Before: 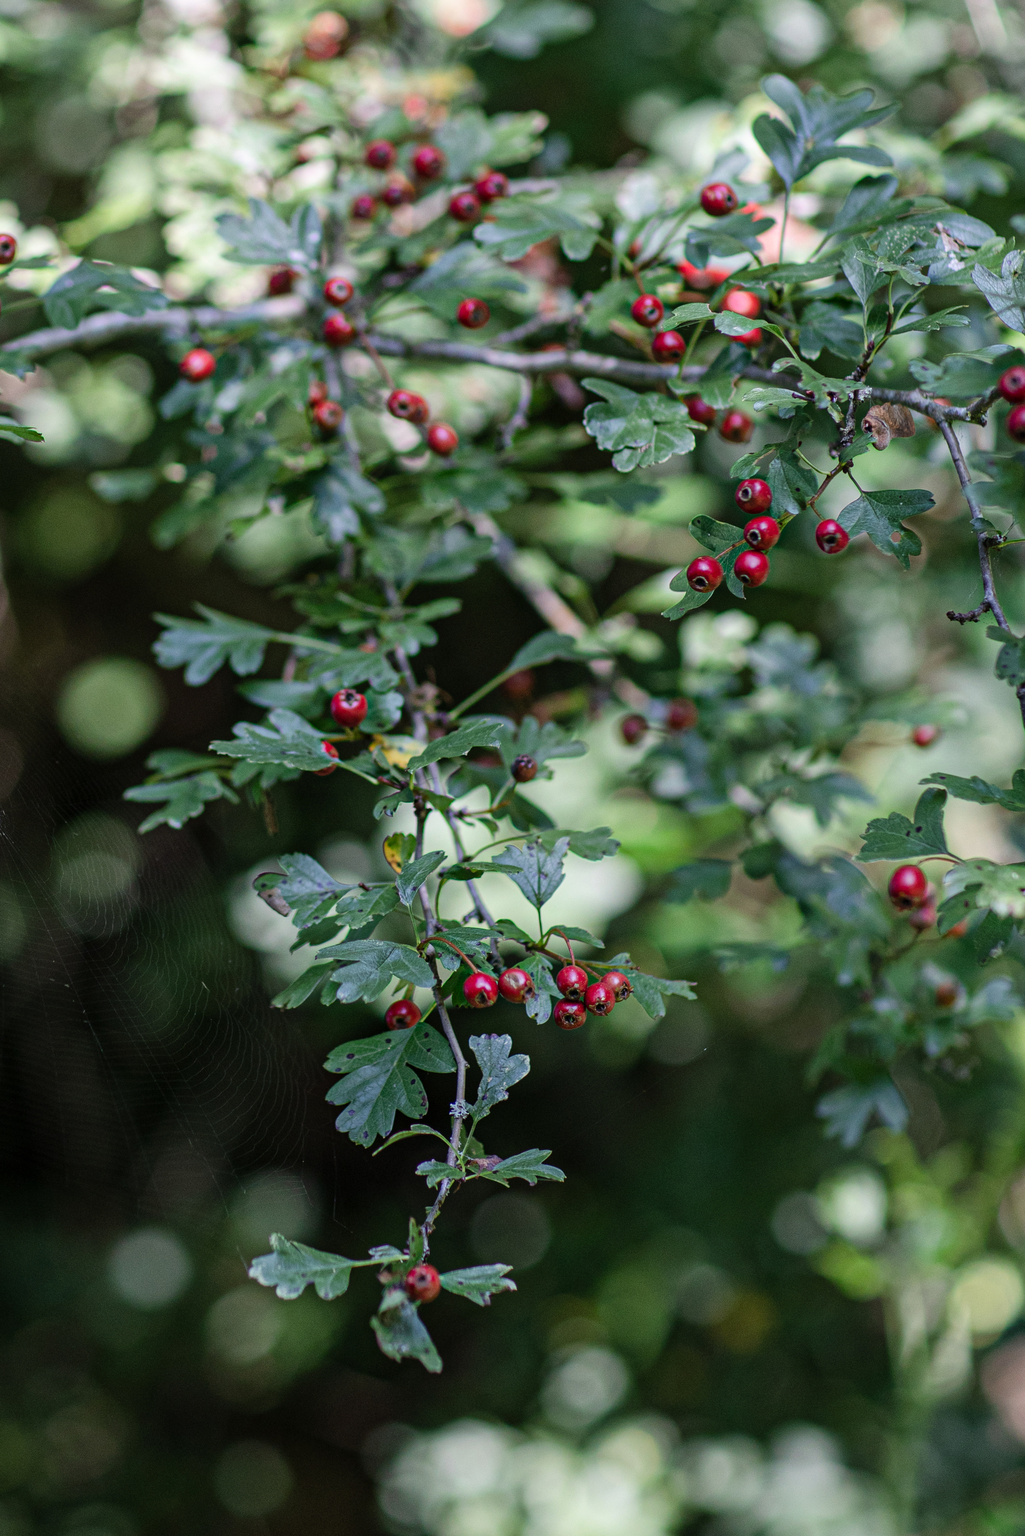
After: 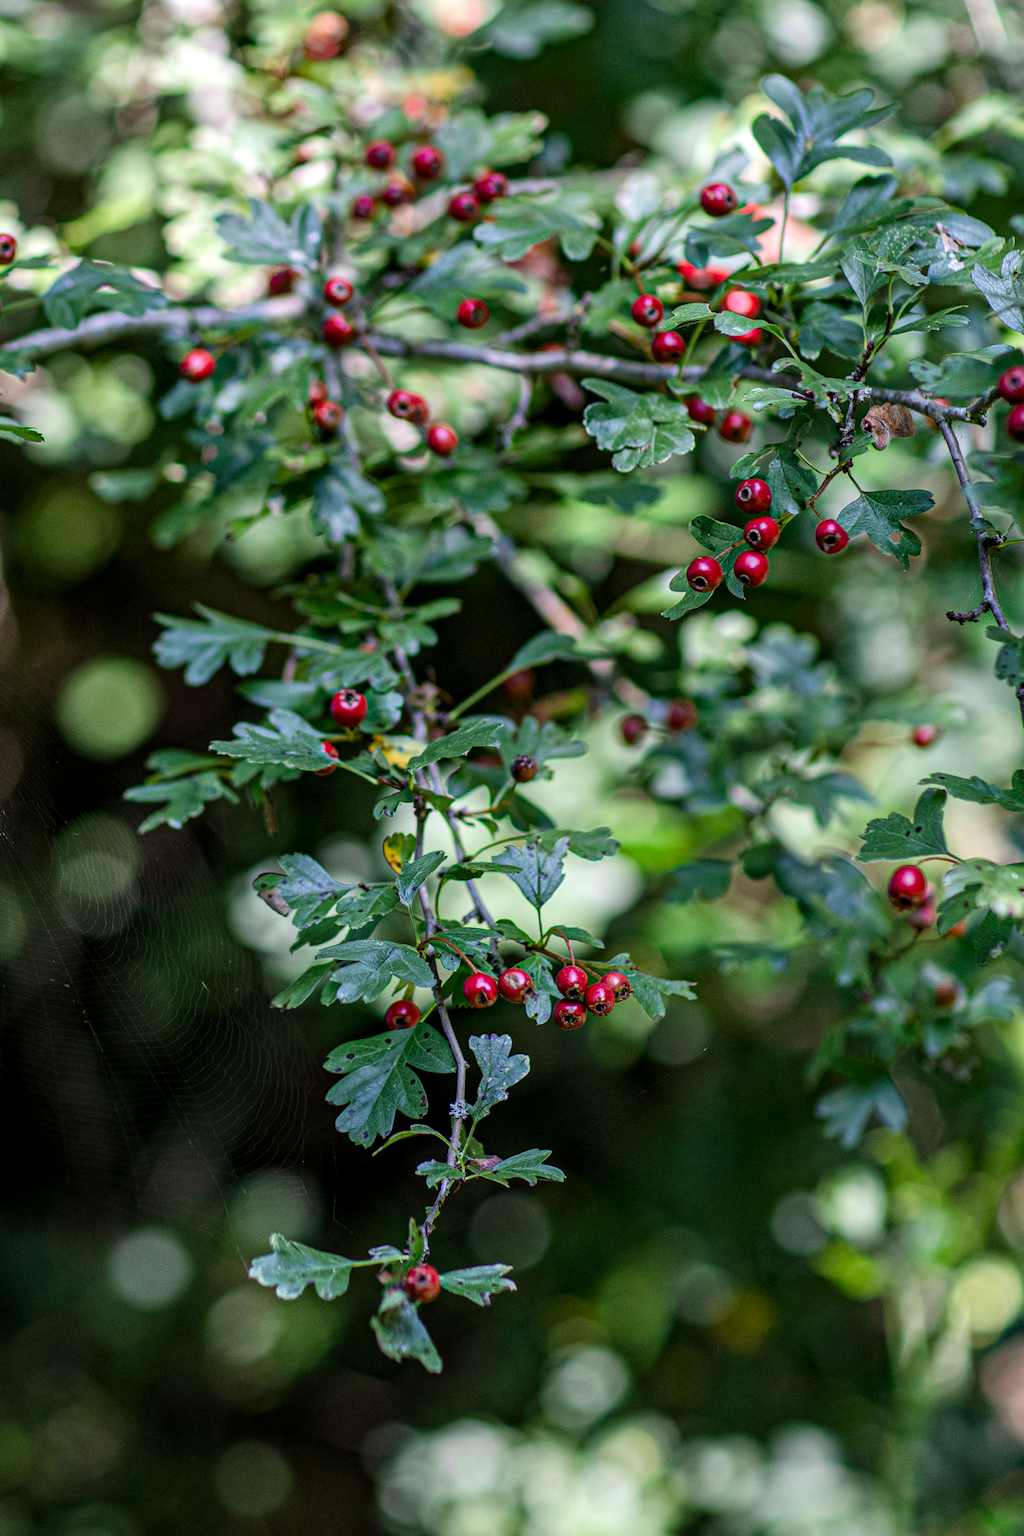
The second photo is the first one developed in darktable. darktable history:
local contrast: detail 130%
color balance rgb: perceptual saturation grading › global saturation 20%, global vibrance 20%
